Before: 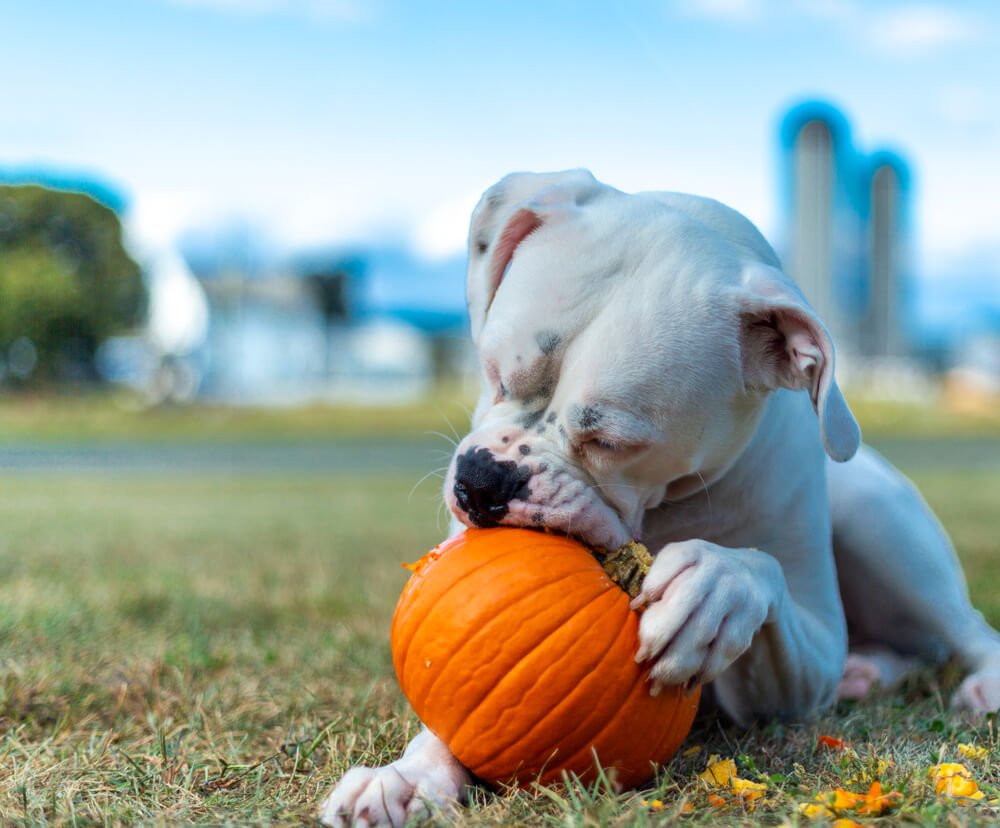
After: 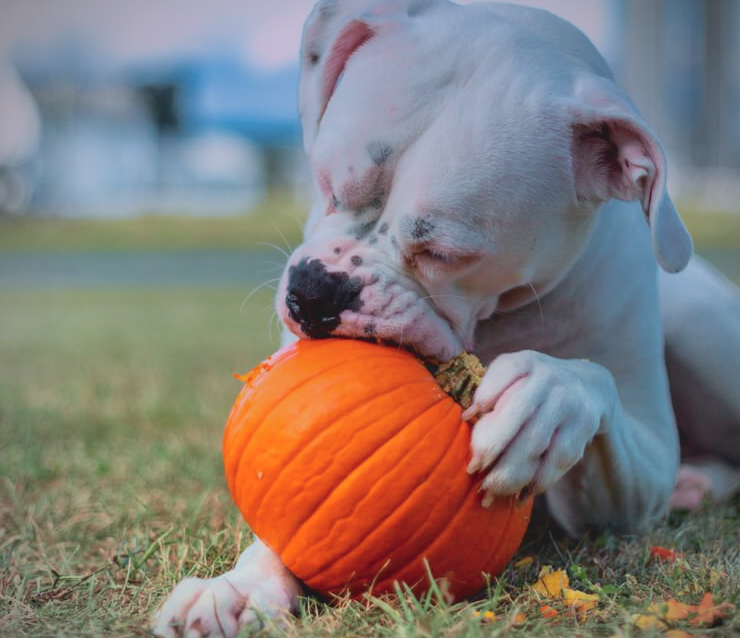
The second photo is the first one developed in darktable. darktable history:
contrast brightness saturation: contrast -0.28
graduated density: hue 238.83°, saturation 50%
vignetting: on, module defaults
tone curve: curves: ch0 [(0.003, 0) (0.066, 0.023) (0.149, 0.094) (0.264, 0.238) (0.395, 0.421) (0.517, 0.56) (0.688, 0.743) (0.813, 0.846) (1, 1)]; ch1 [(0, 0) (0.164, 0.115) (0.337, 0.332) (0.39, 0.398) (0.464, 0.461) (0.501, 0.5) (0.521, 0.535) (0.571, 0.588) (0.652, 0.681) (0.733, 0.749) (0.811, 0.796) (1, 1)]; ch2 [(0, 0) (0.337, 0.382) (0.464, 0.476) (0.501, 0.502) (0.527, 0.54) (0.556, 0.567) (0.6, 0.59) (0.687, 0.675) (1, 1)], color space Lab, independent channels, preserve colors none
tone equalizer: on, module defaults
crop: left 16.871%, top 22.857%, right 9.116%
